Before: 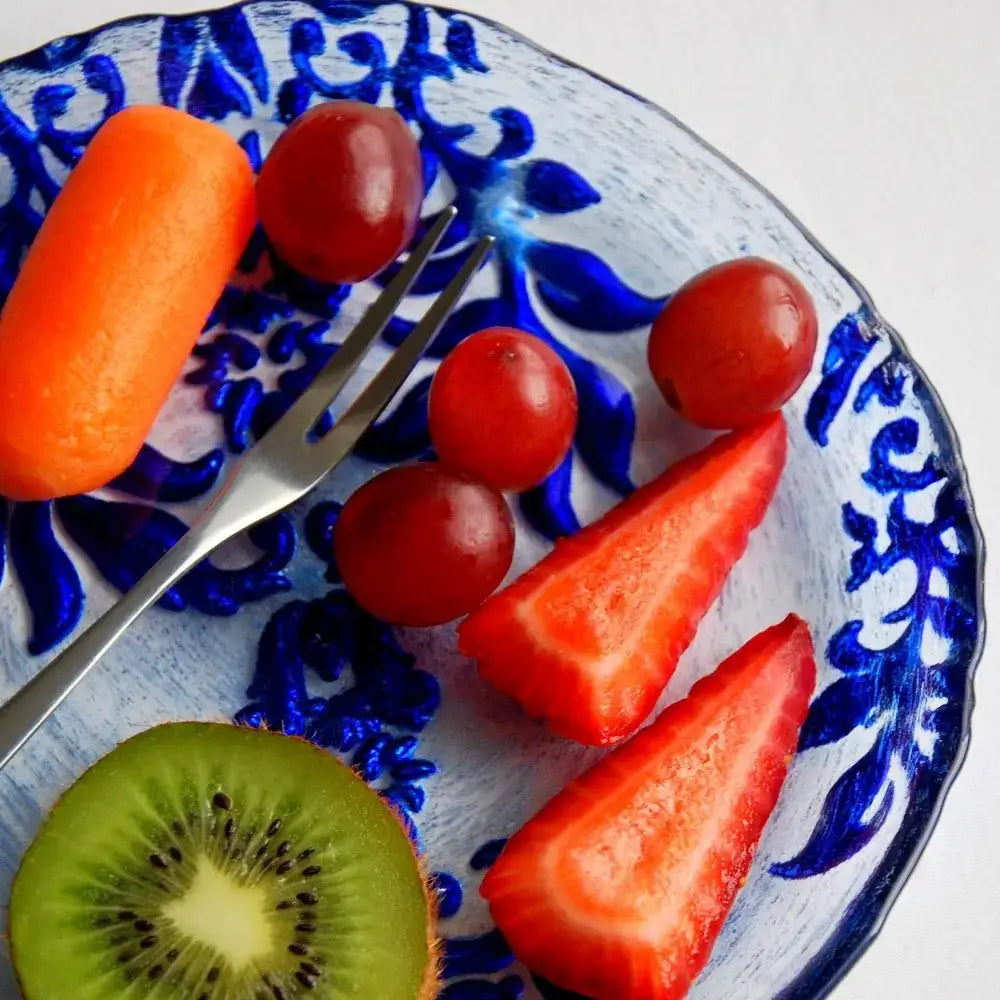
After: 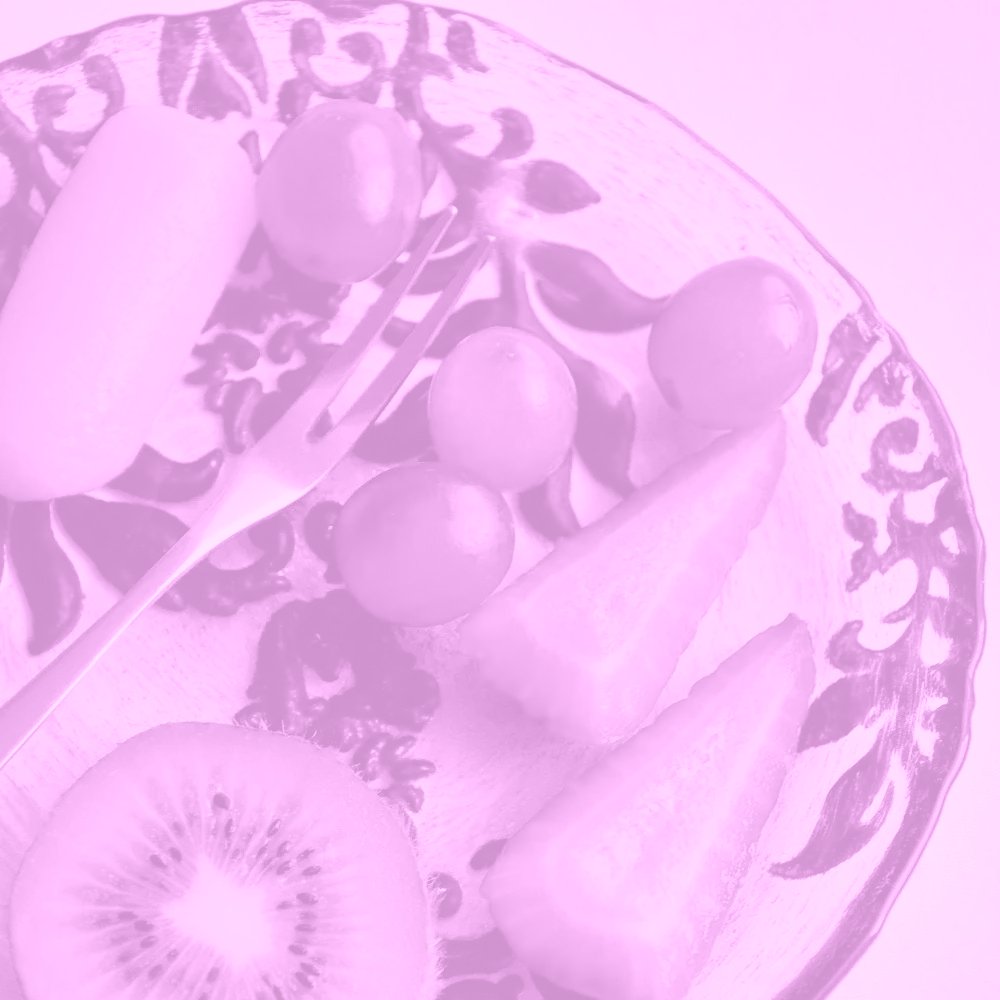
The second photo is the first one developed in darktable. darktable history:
colorize: hue 331.2°, saturation 75%, source mix 30.28%, lightness 70.52%, version 1
tone equalizer: -7 EV 0.13 EV, smoothing diameter 25%, edges refinement/feathering 10, preserve details guided filter
shadows and highlights: shadows 60, highlights -60.23, soften with gaussian
